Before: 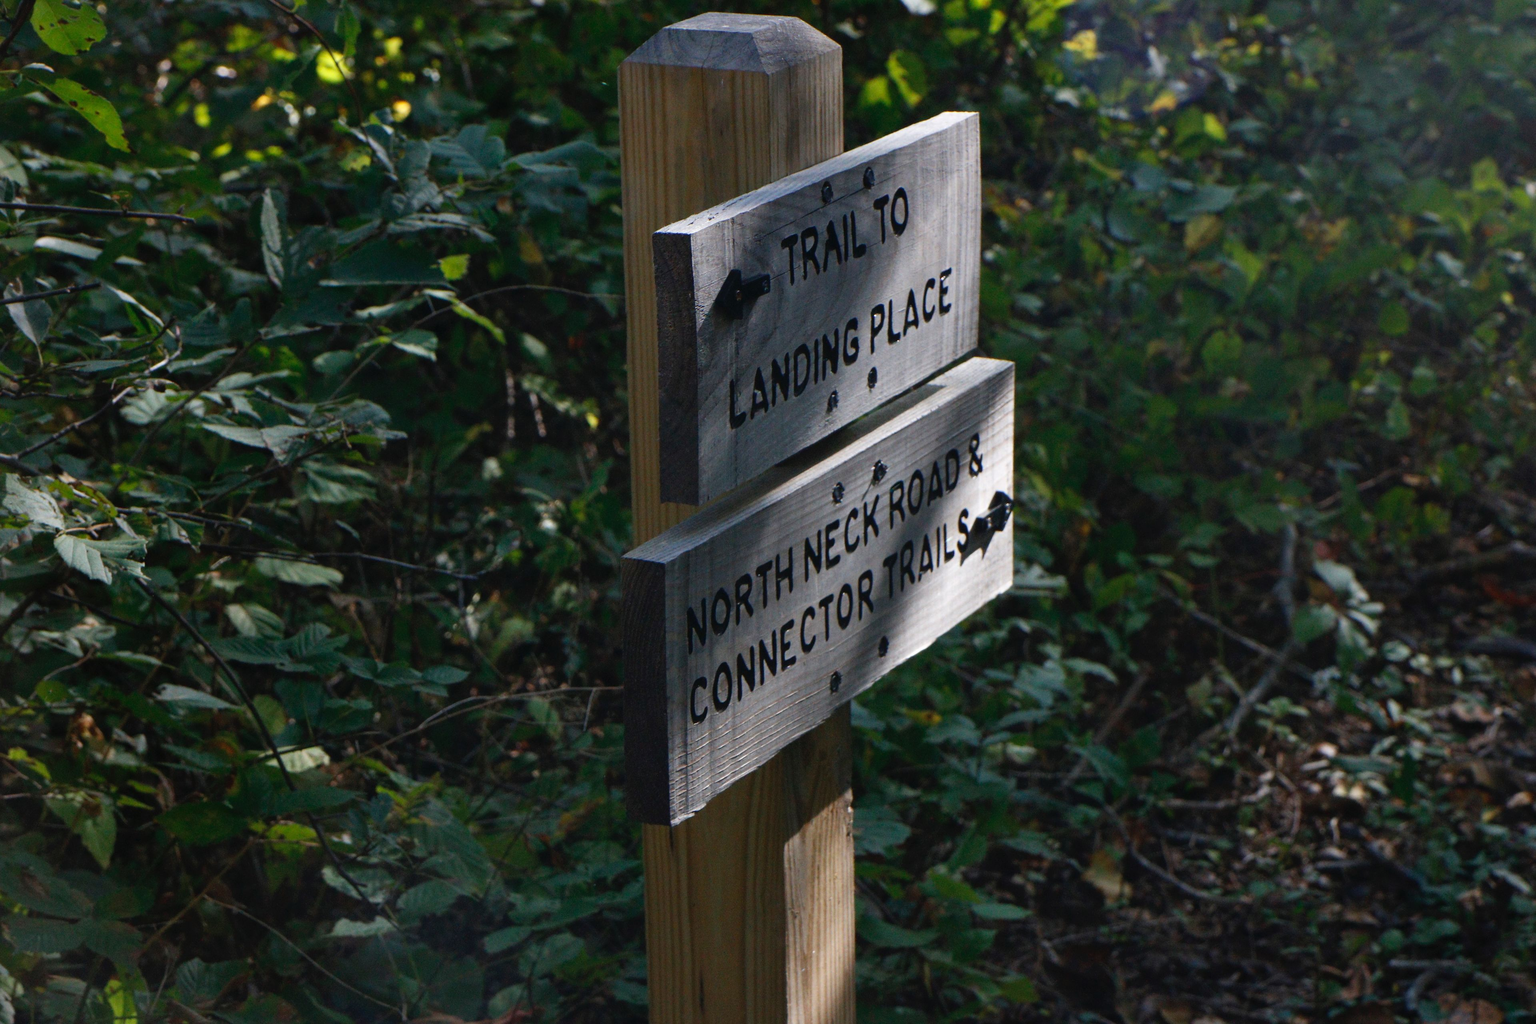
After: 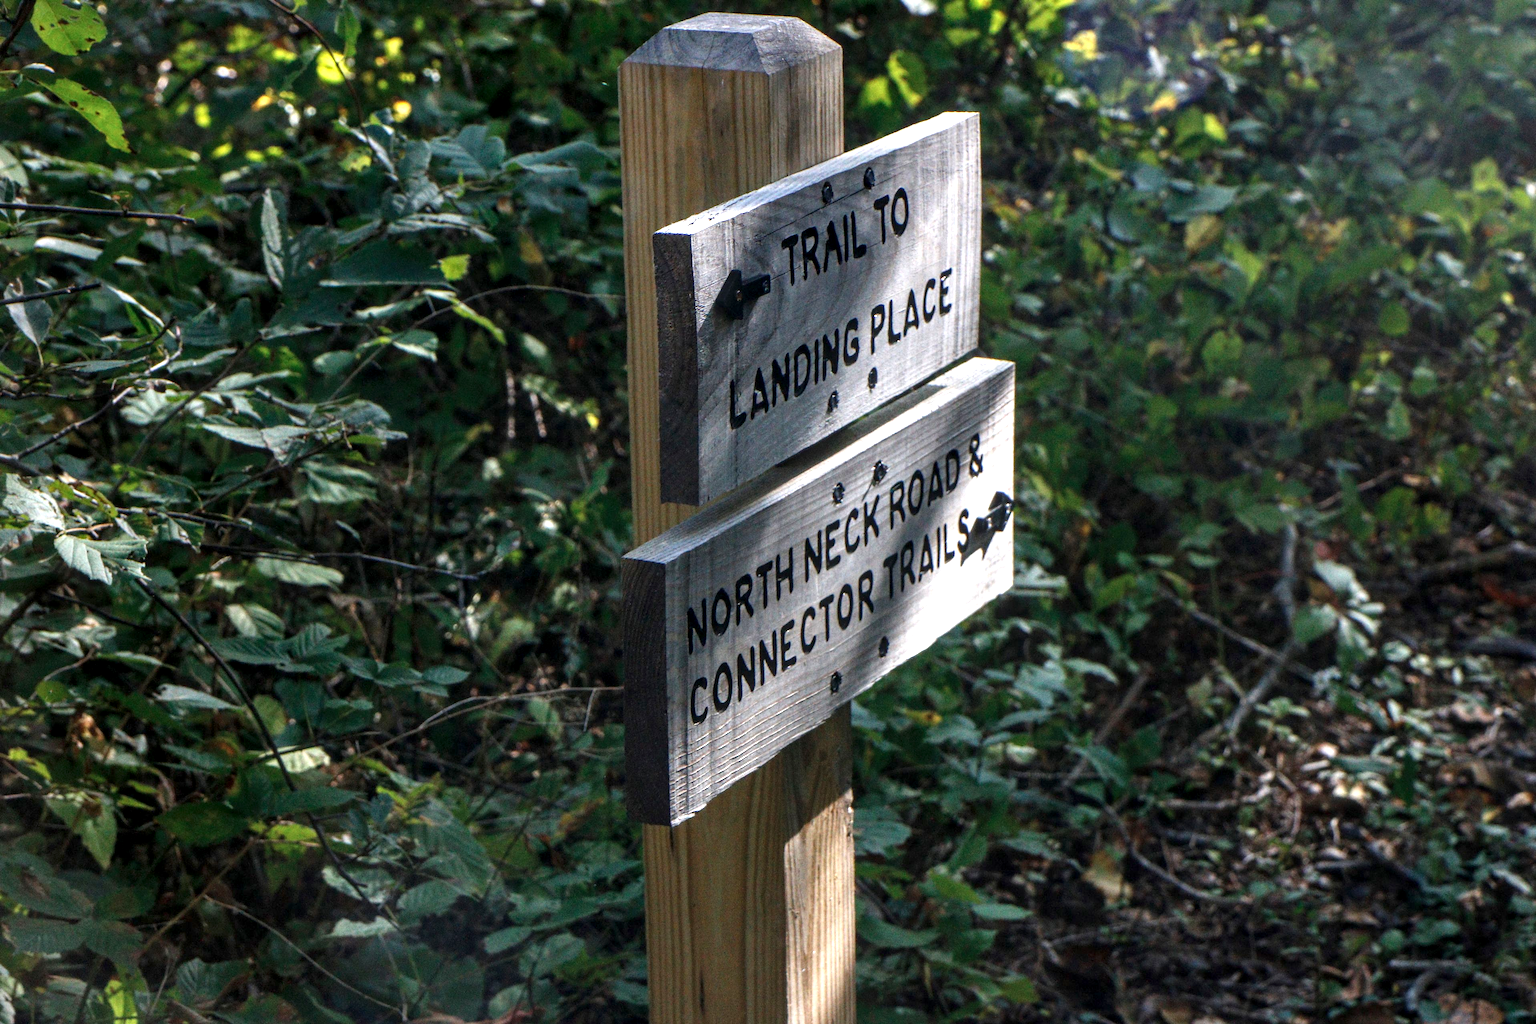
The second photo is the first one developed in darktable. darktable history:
local contrast: detail 156%
exposure: black level correction 0, exposure 0.698 EV, compensate highlight preservation false
